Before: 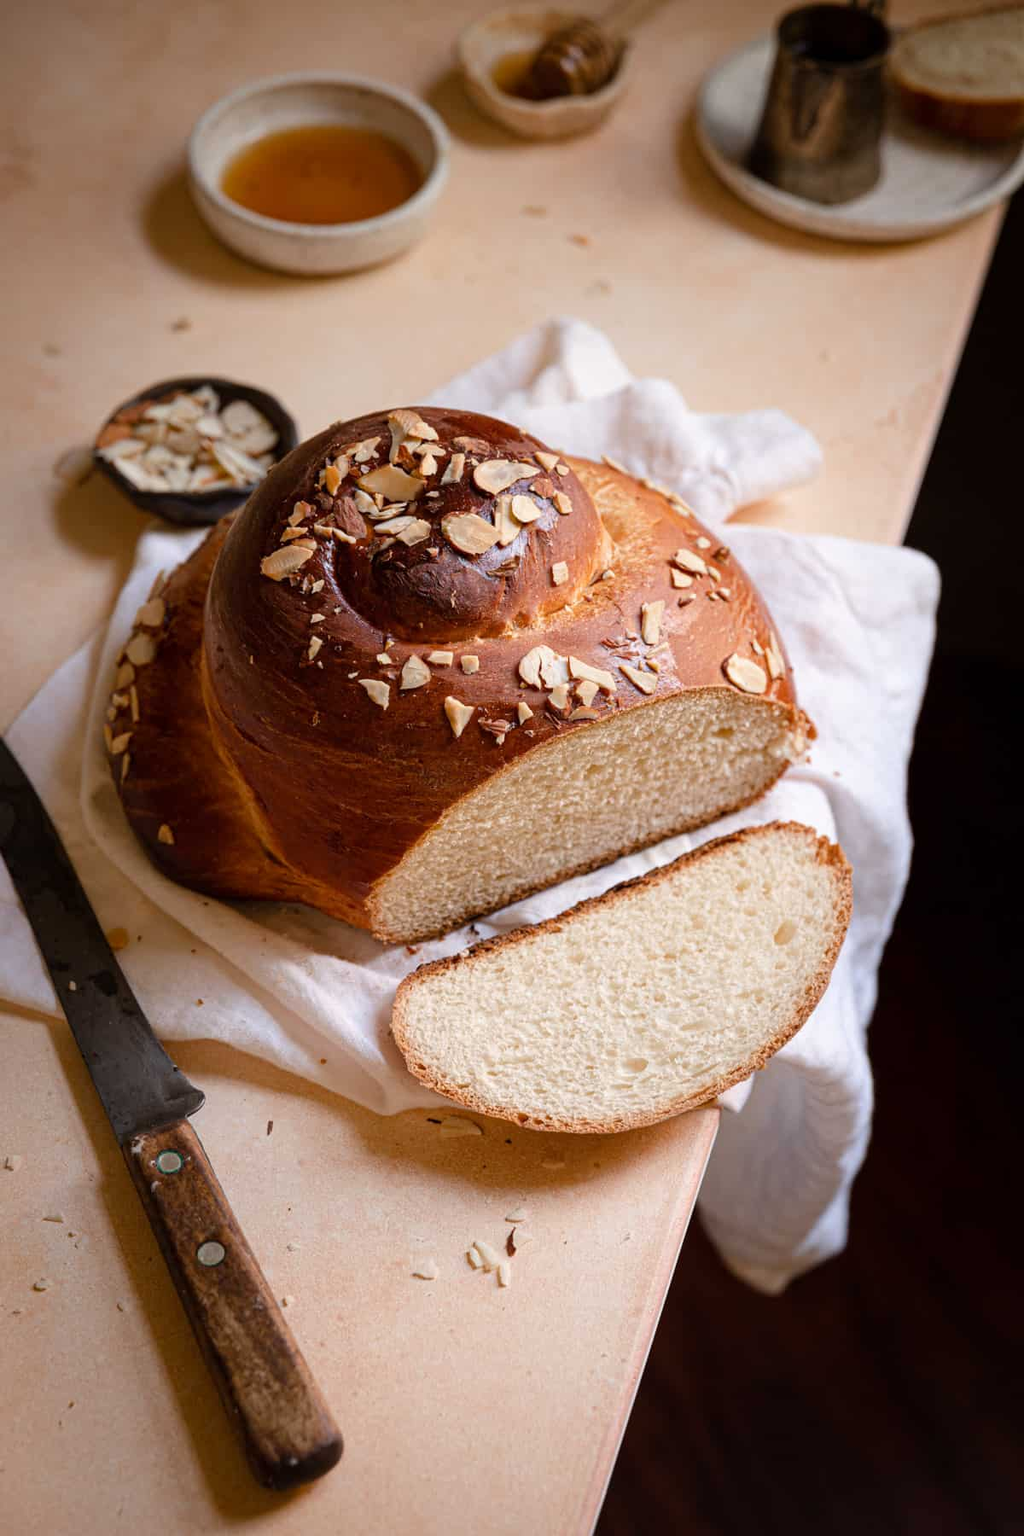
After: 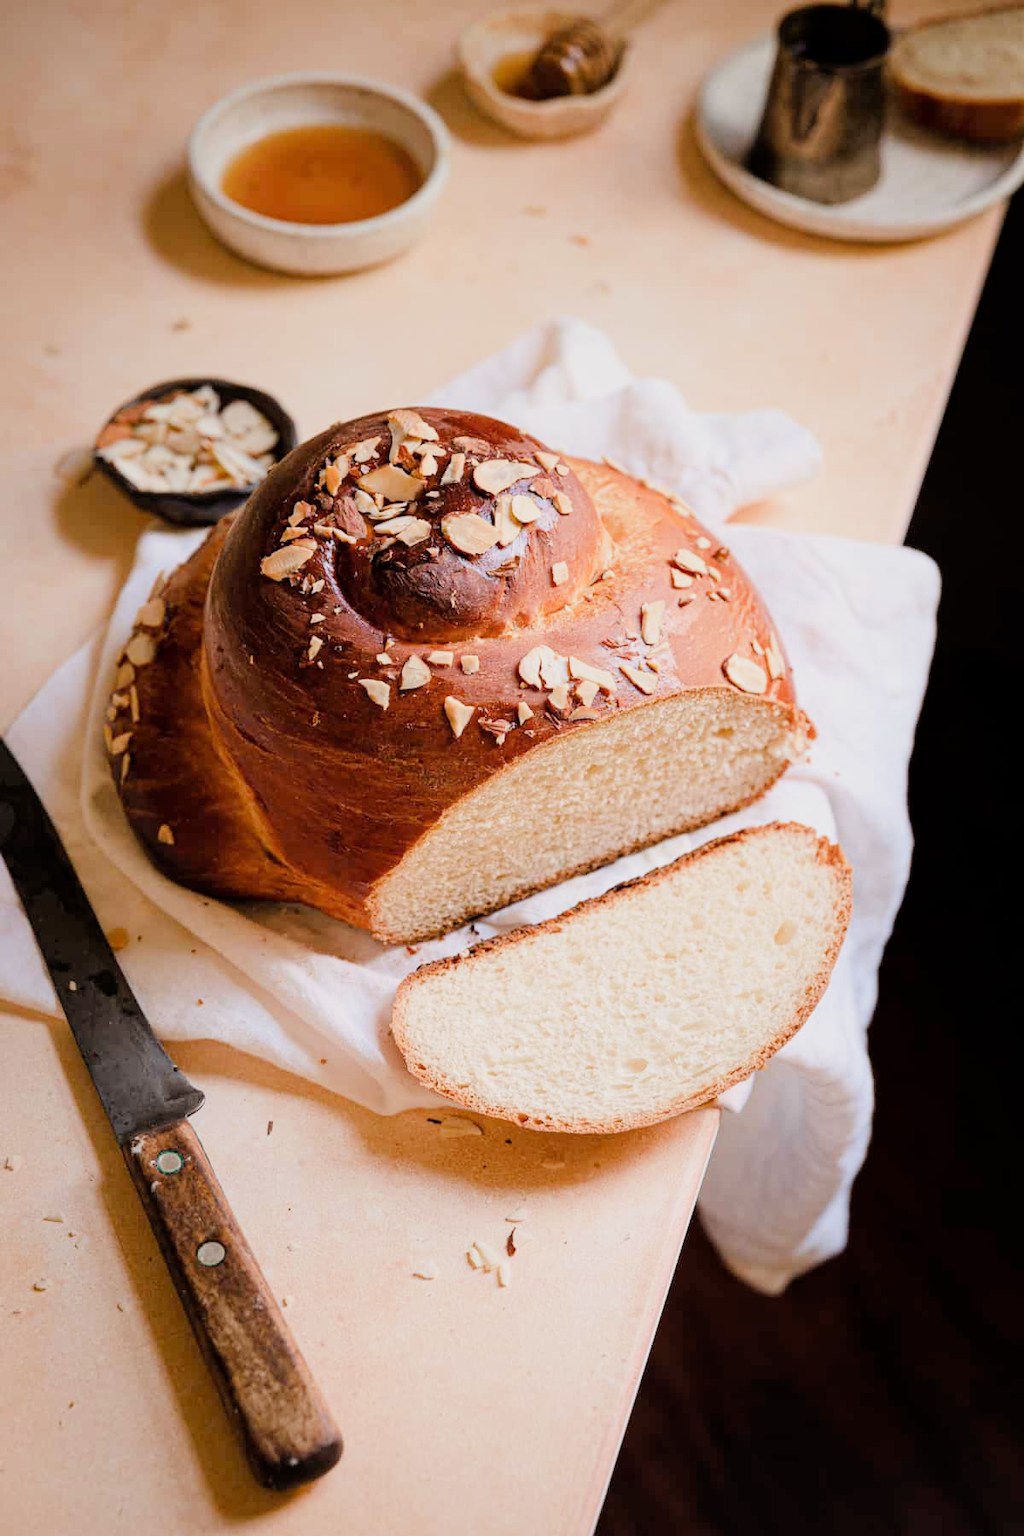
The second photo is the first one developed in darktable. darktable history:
exposure: black level correction 0, exposure 1.1 EV, compensate exposure bias true, compensate highlight preservation false
filmic rgb: black relative exposure -7.15 EV, white relative exposure 5.36 EV, hardness 3.02
